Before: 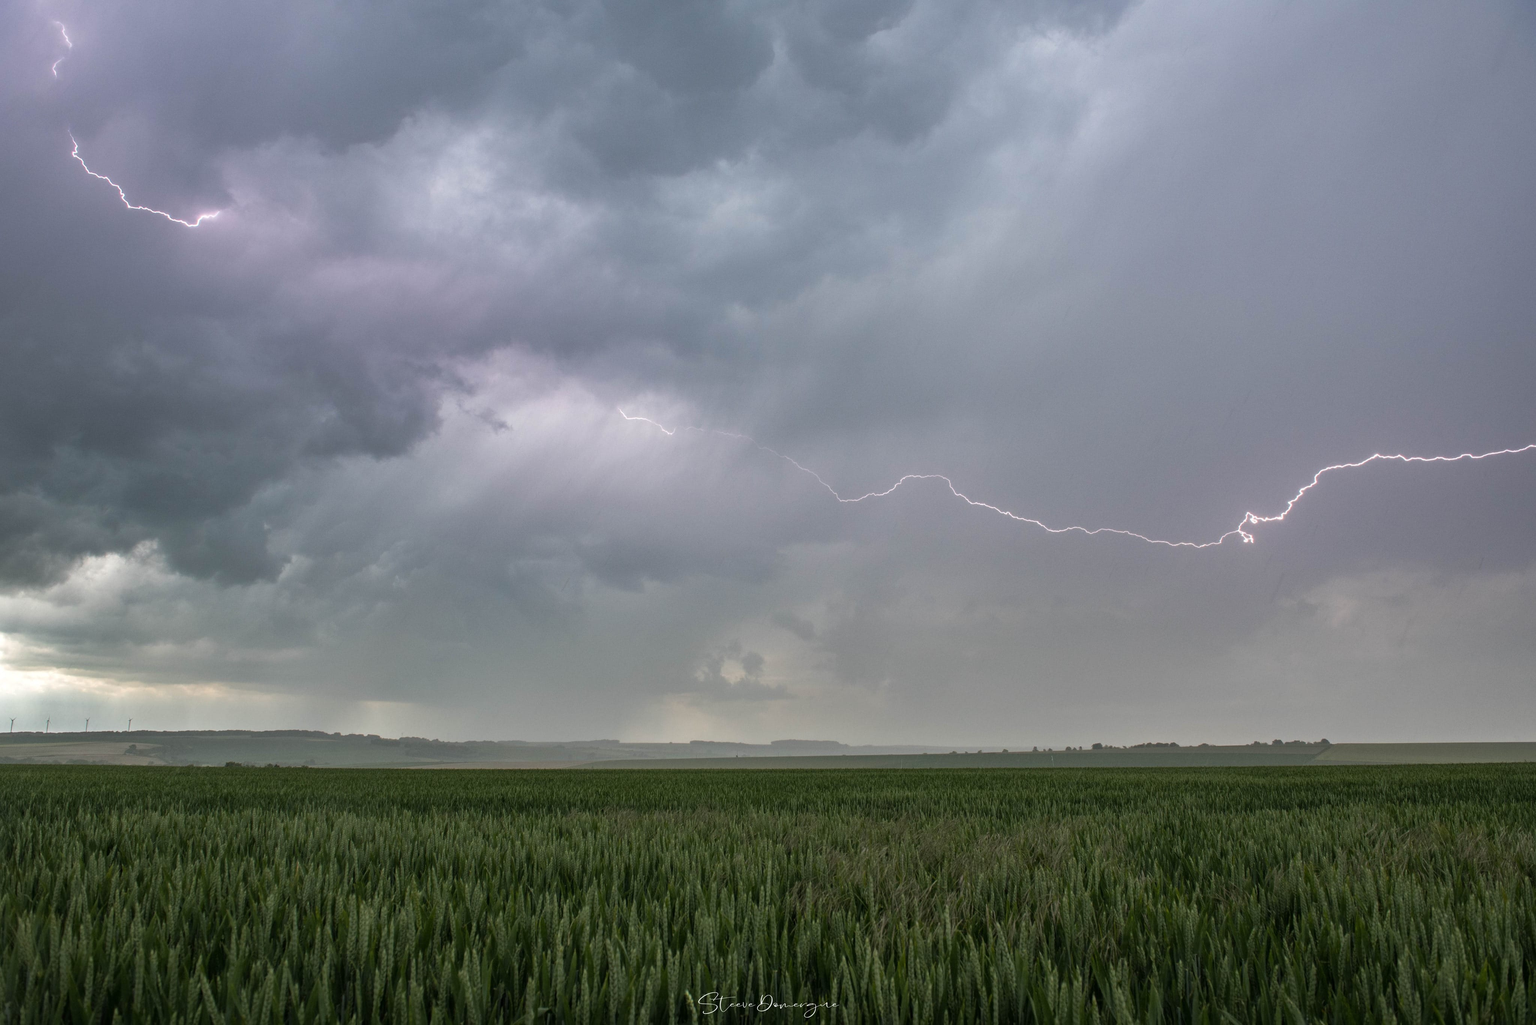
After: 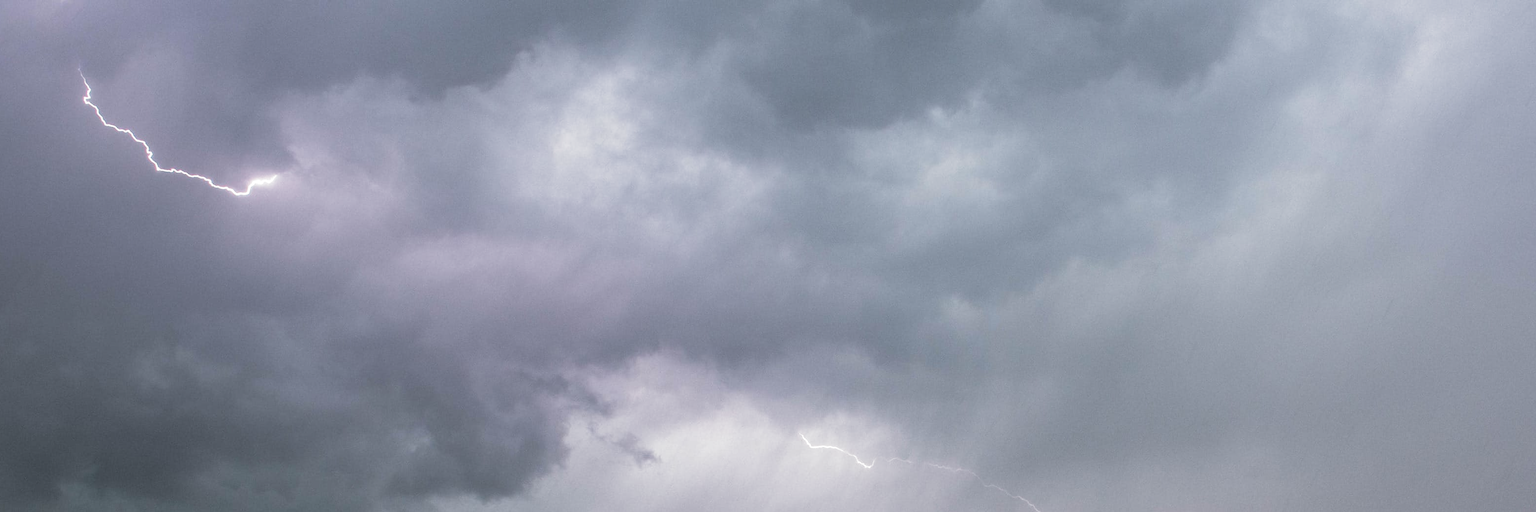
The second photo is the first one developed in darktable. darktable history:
crop: left 0.579%, top 7.627%, right 23.167%, bottom 54.275%
filmic rgb: black relative exposure -8.2 EV, white relative exposure 2.2 EV, threshold 3 EV, hardness 7.11, latitude 75%, contrast 1.325, highlights saturation mix -2%, shadows ↔ highlights balance 30%, preserve chrominance RGB euclidean norm, color science v5 (2021), contrast in shadows safe, contrast in highlights safe, enable highlight reconstruction true
